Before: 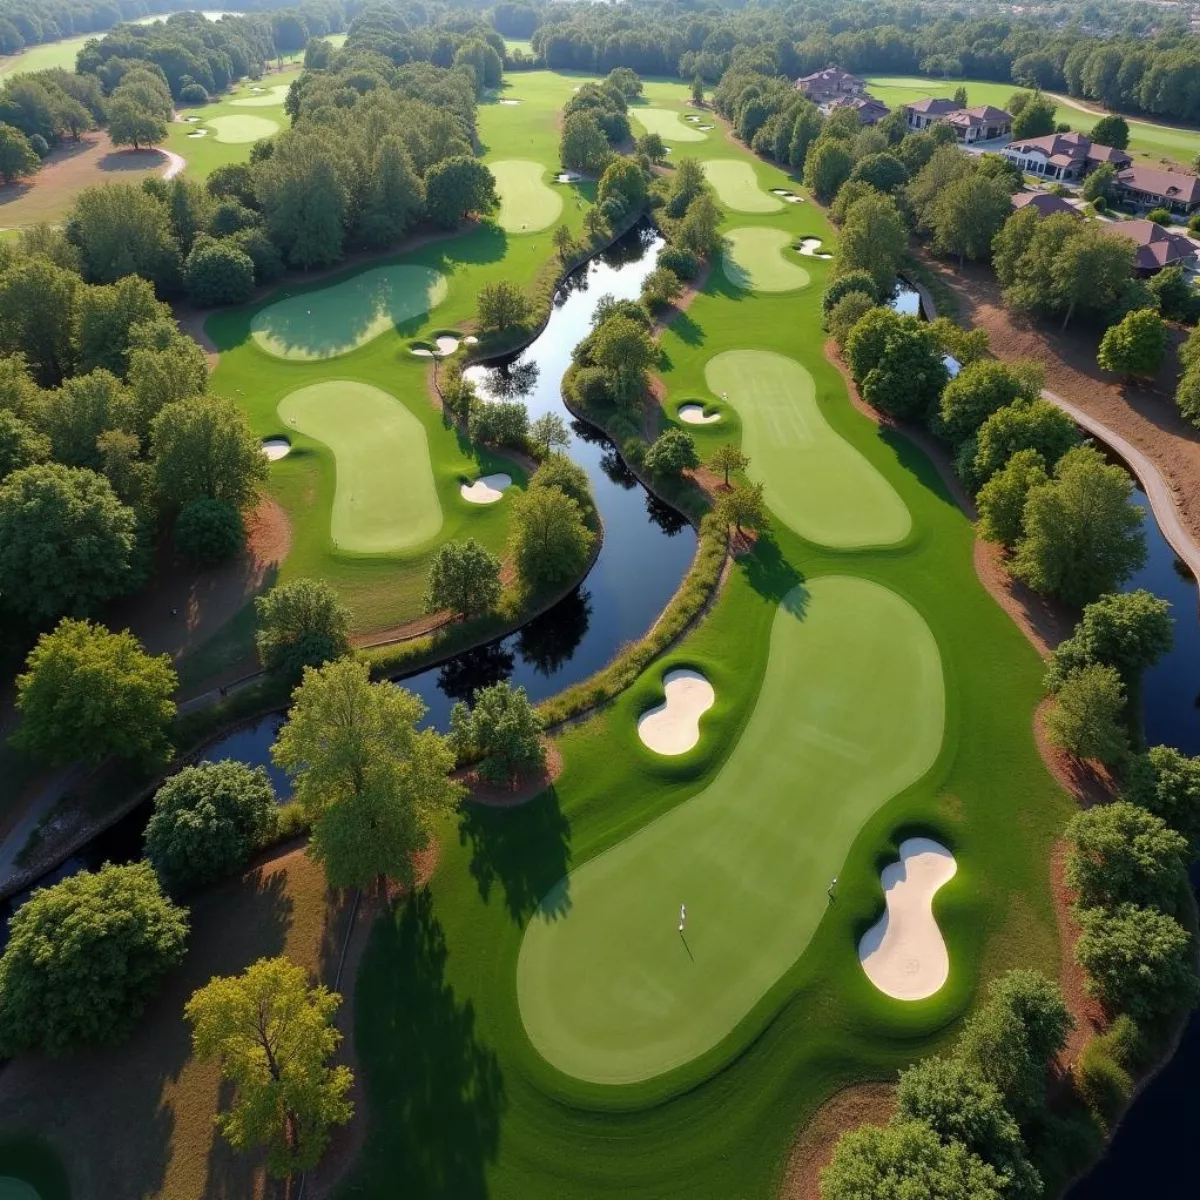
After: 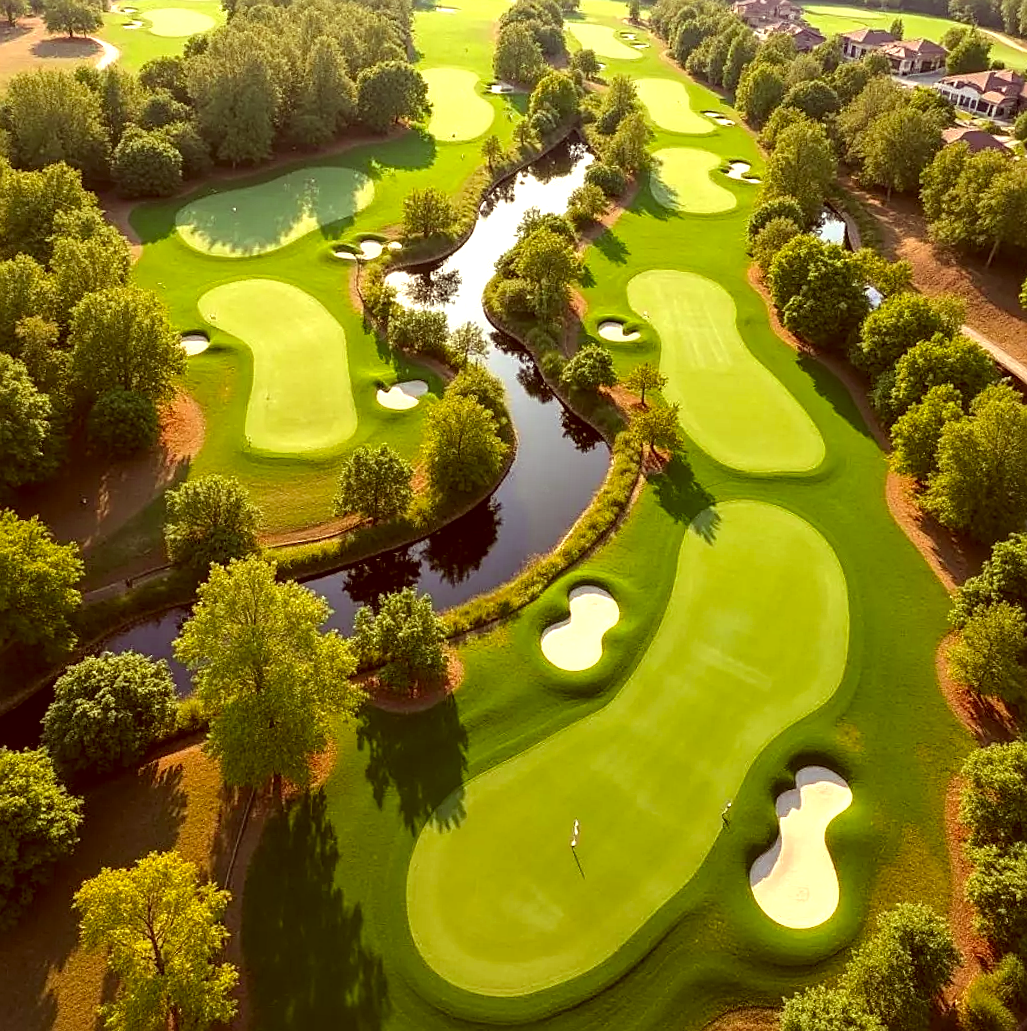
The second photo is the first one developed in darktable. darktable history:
sharpen: amount 0.594
contrast brightness saturation: contrast 0.054
exposure: black level correction 0, exposure 0.696 EV, compensate highlight preservation false
local contrast: on, module defaults
color correction: highlights a* 1.16, highlights b* 23.65, shadows a* 16.35, shadows b* 24.38
crop and rotate: angle -3.05°, left 5.363%, top 5.172%, right 4.602%, bottom 4.381%
